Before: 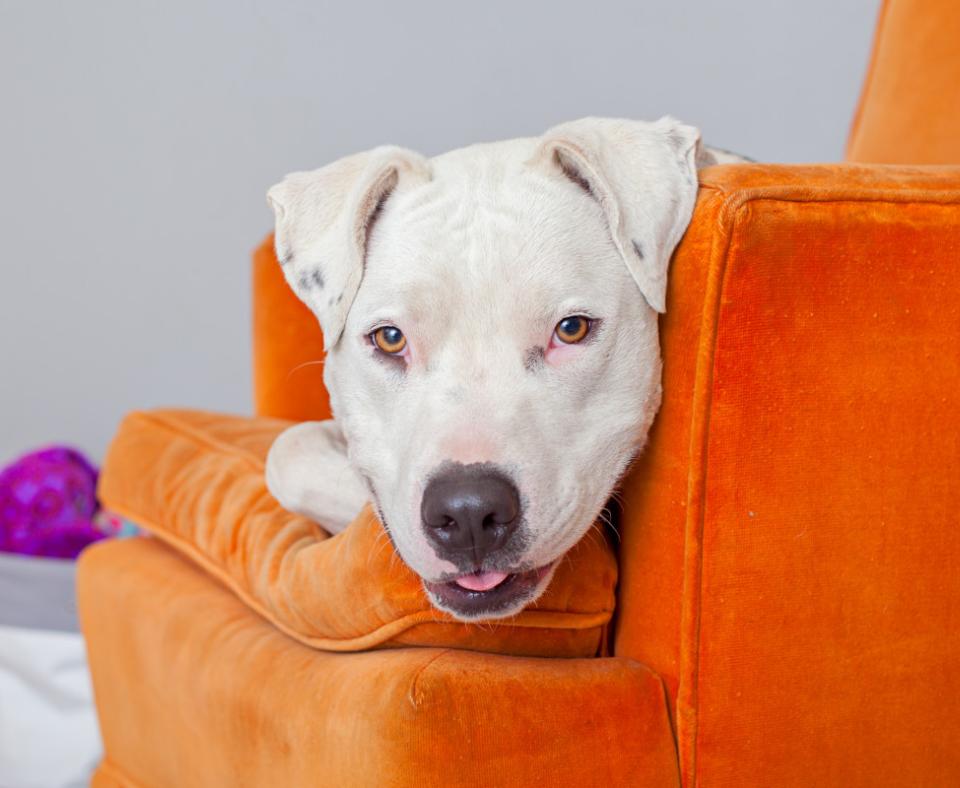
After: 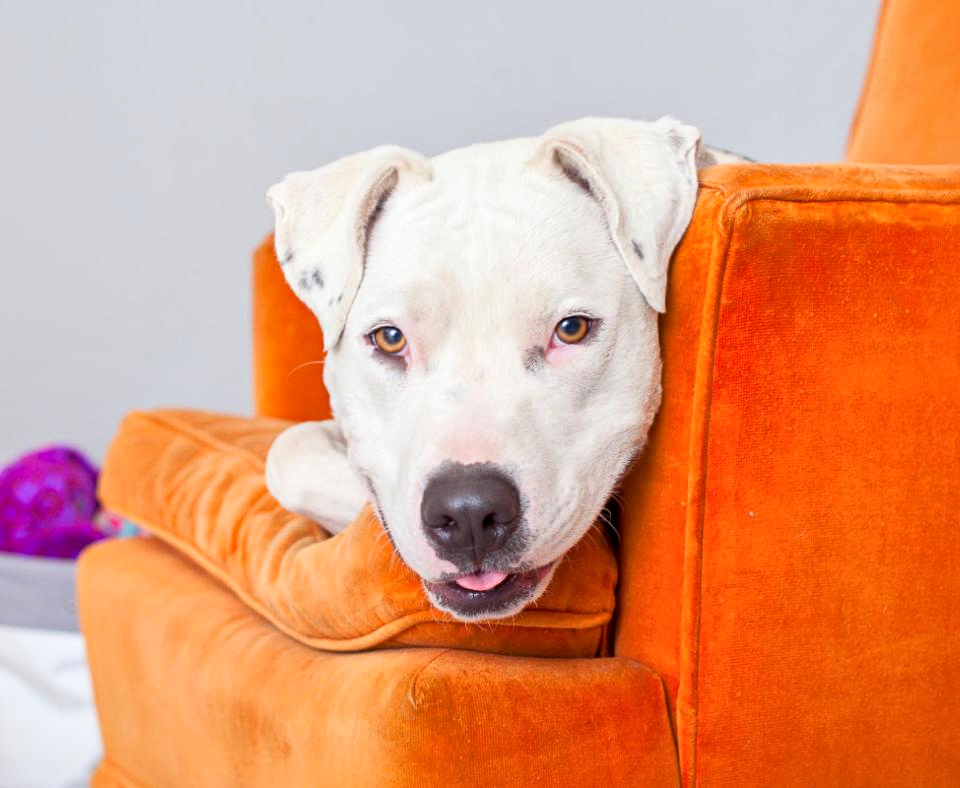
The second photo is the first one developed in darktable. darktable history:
local contrast: mode bilateral grid, contrast 20, coarseness 50, detail 120%, midtone range 0.2
base curve: curves: ch0 [(0, 0) (0.666, 0.806) (1, 1)]
